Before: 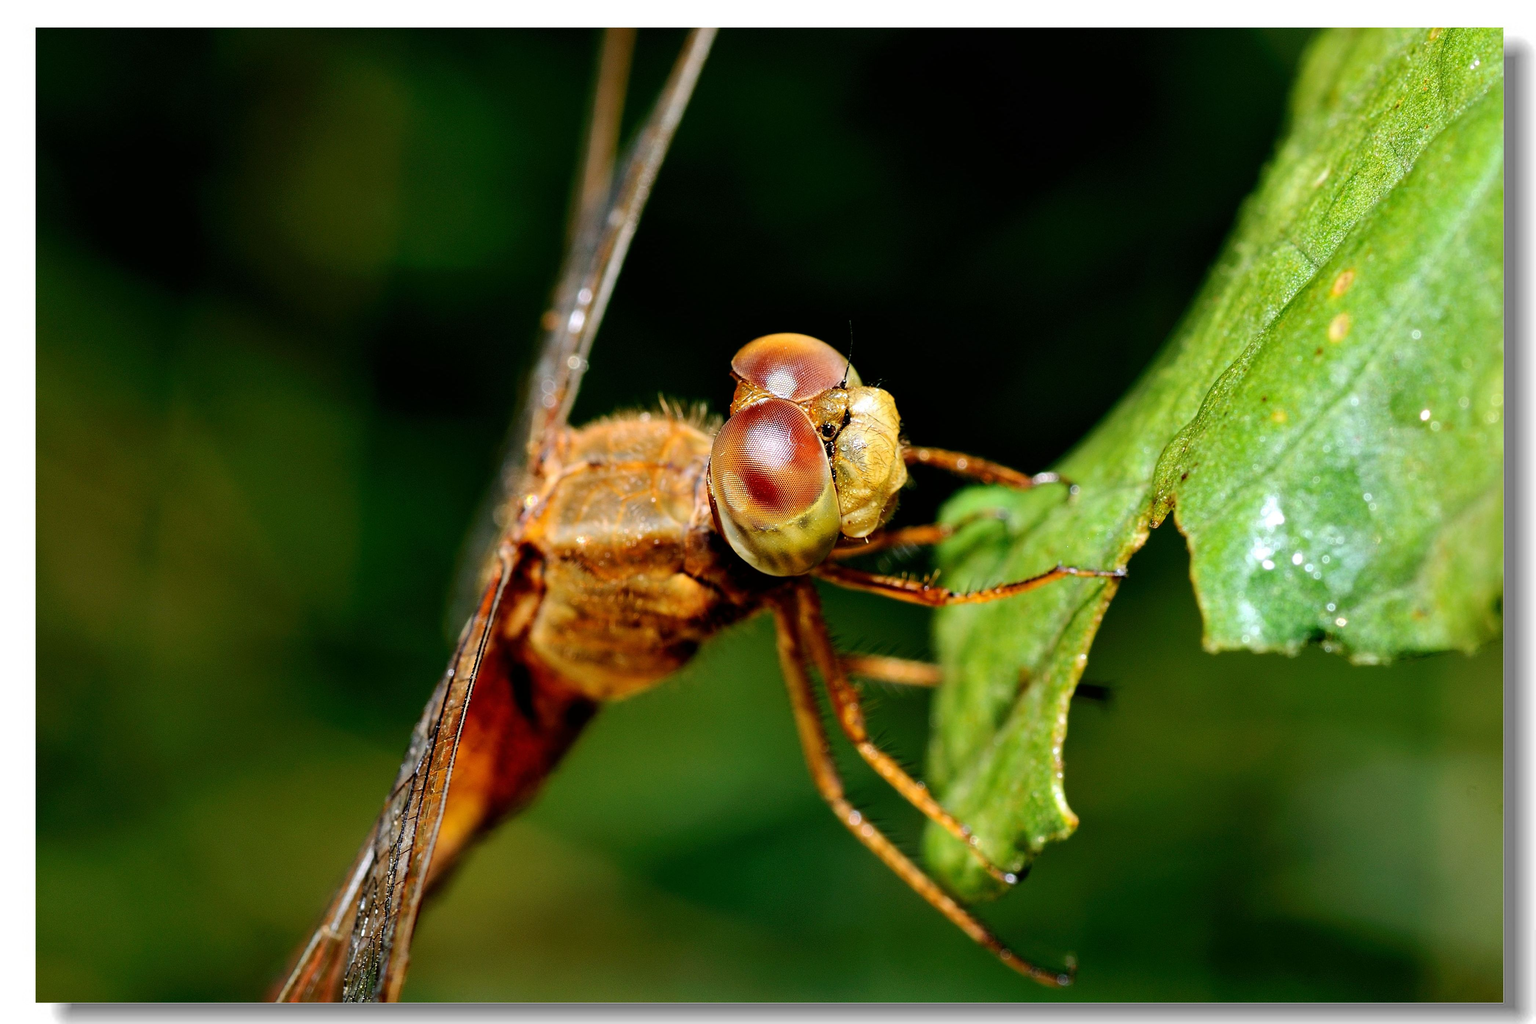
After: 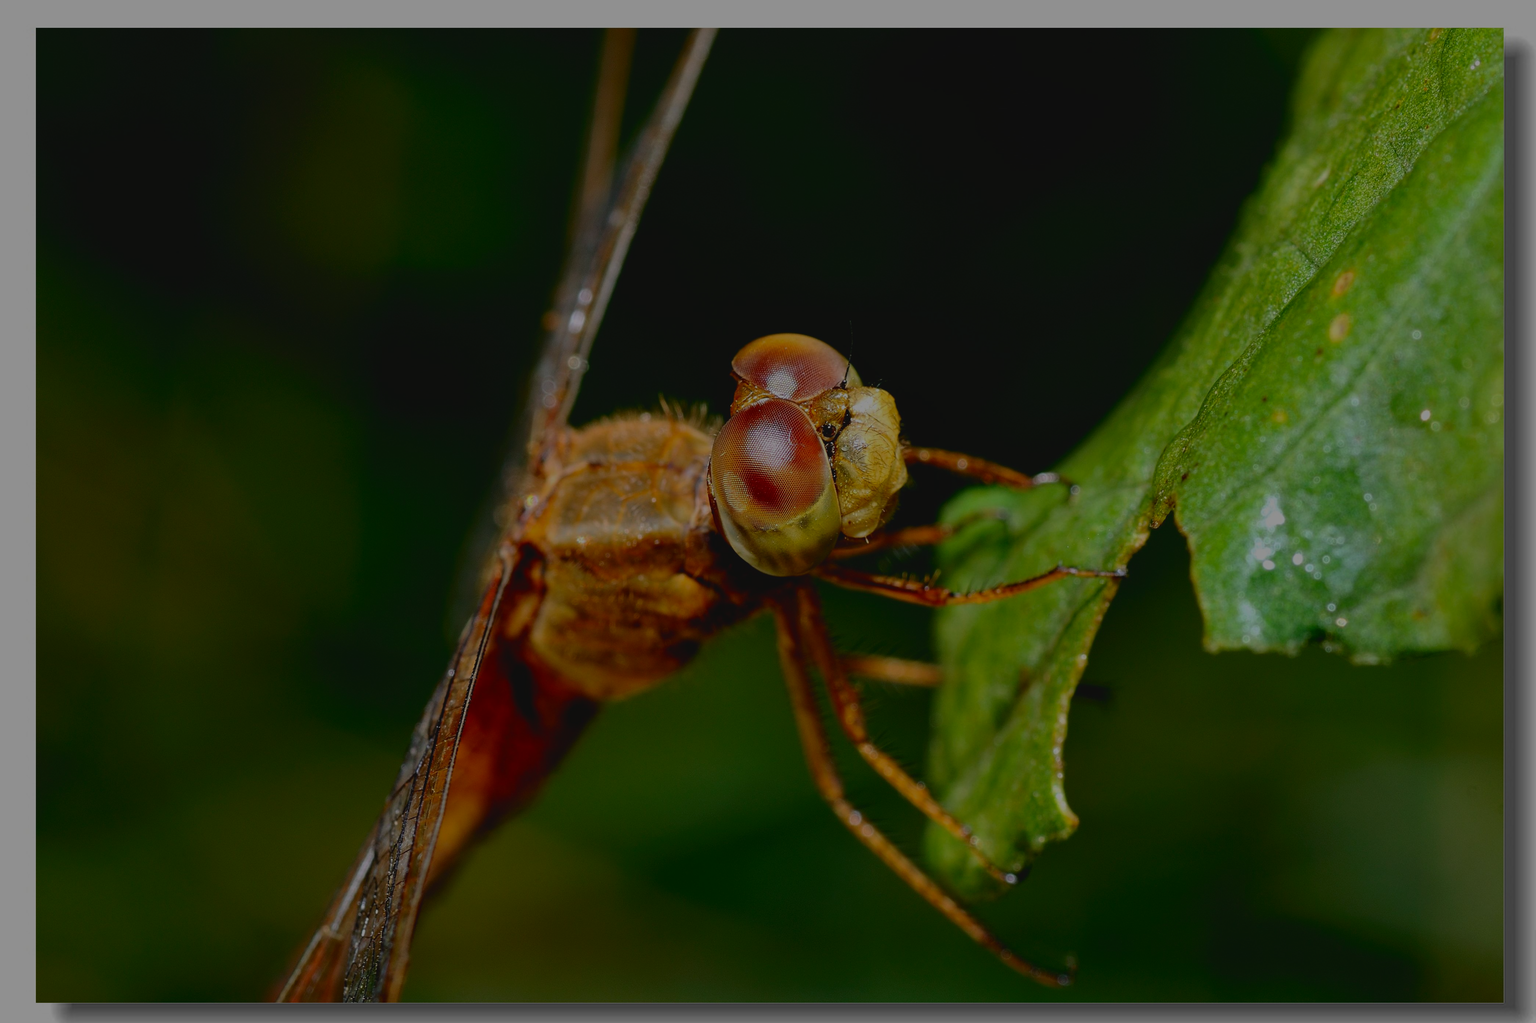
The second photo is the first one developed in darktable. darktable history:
contrast brightness saturation: contrast -0.19, brightness -0.19, saturation -0.04
exposure: exposure -0.5 EV
